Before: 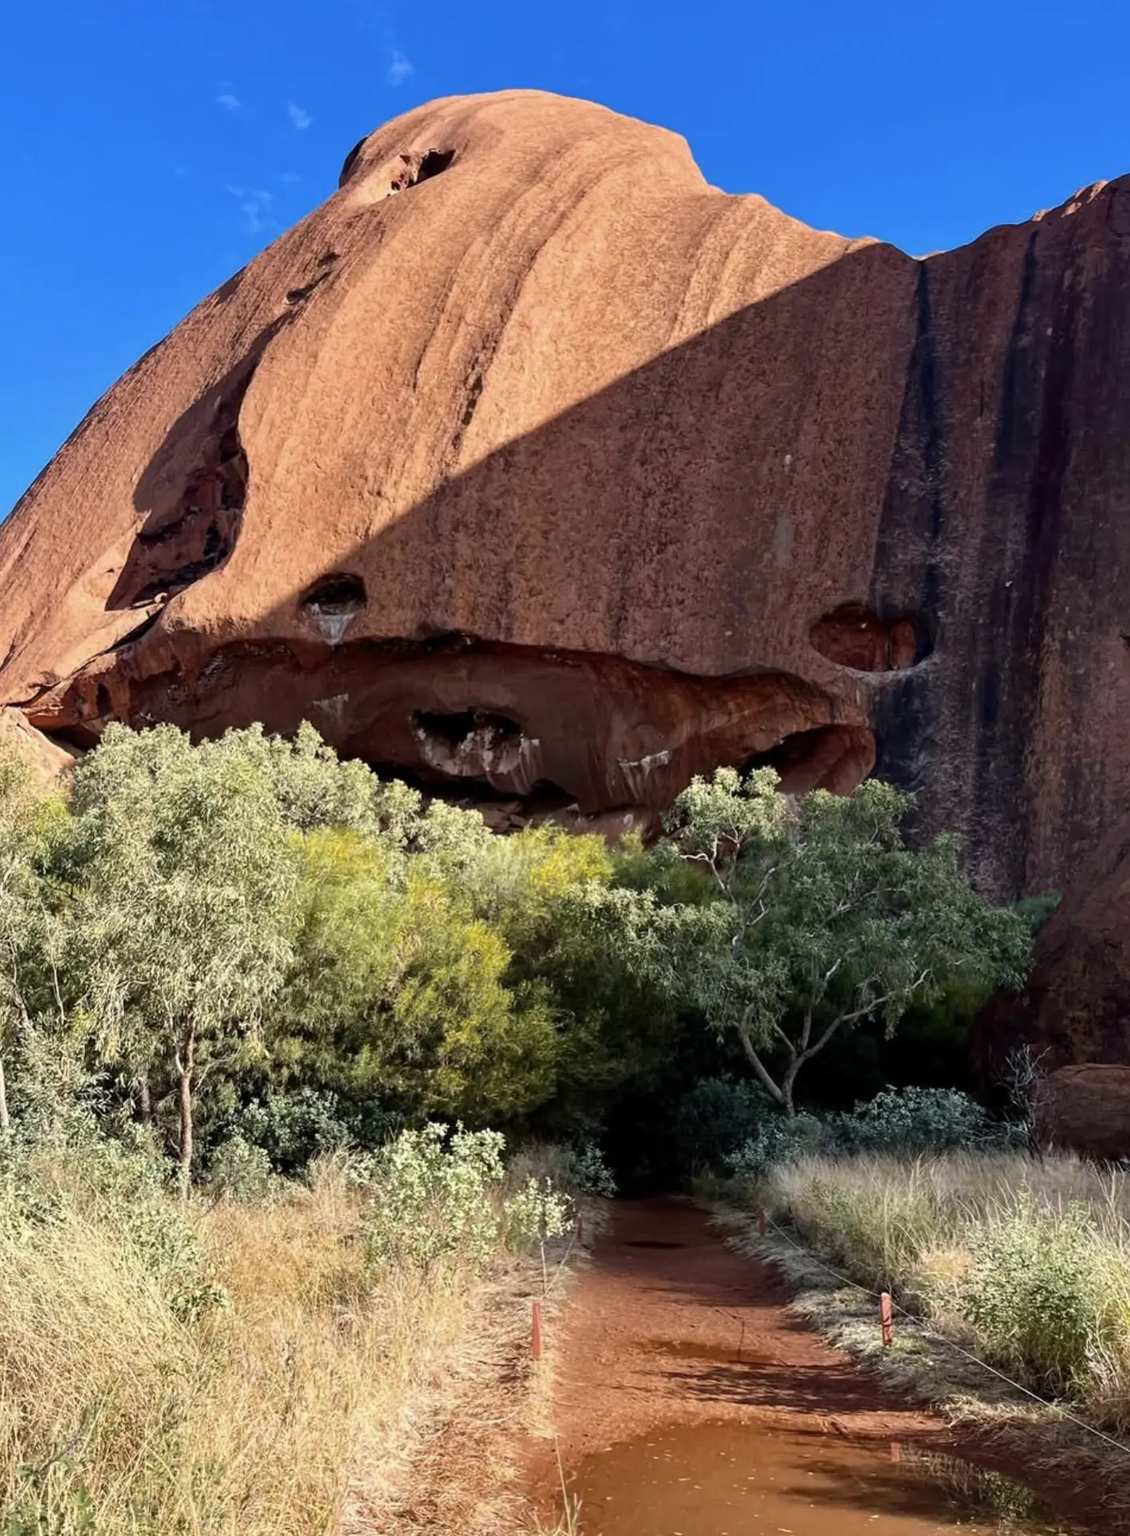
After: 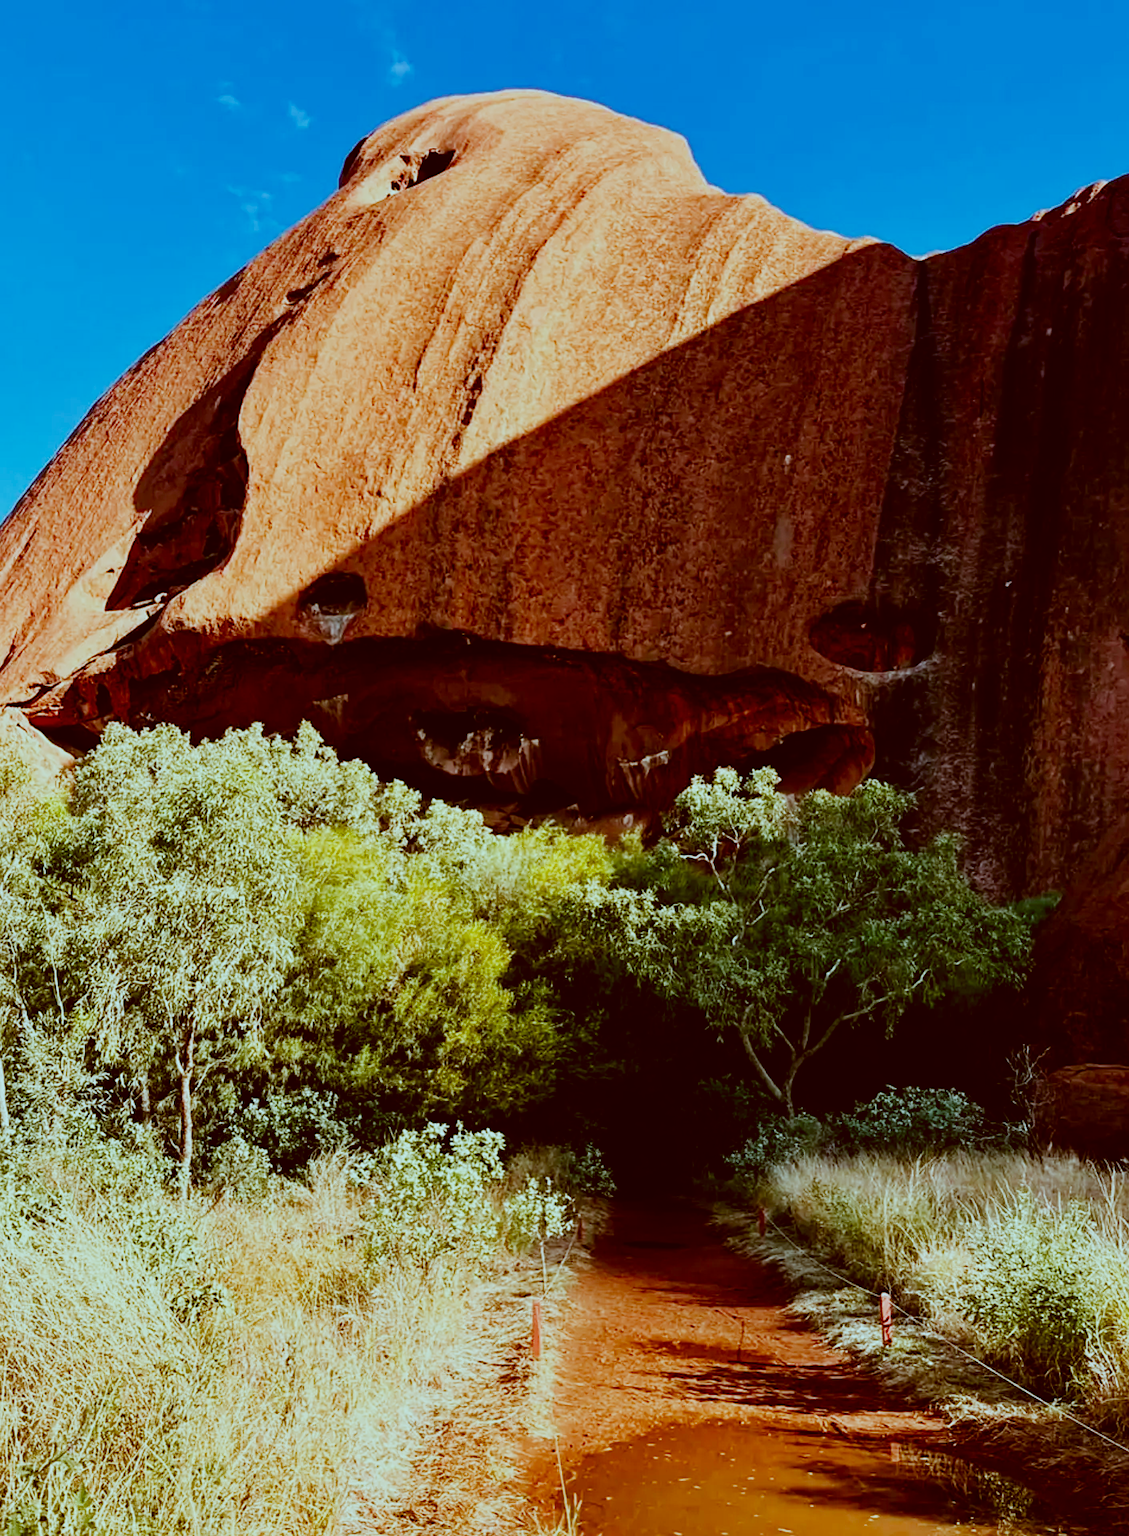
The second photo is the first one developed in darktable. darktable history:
color correction: highlights a* -14.62, highlights b* -16.22, shadows a* 10.12, shadows b* 29.4
sigmoid: contrast 1.6, skew -0.2, preserve hue 0%, red attenuation 0.1, red rotation 0.035, green attenuation 0.1, green rotation -0.017, blue attenuation 0.15, blue rotation -0.052, base primaries Rec2020
color balance rgb: perceptual saturation grading › global saturation 35%, perceptual saturation grading › highlights -25%, perceptual saturation grading › shadows 50%
sharpen: amount 0.2
